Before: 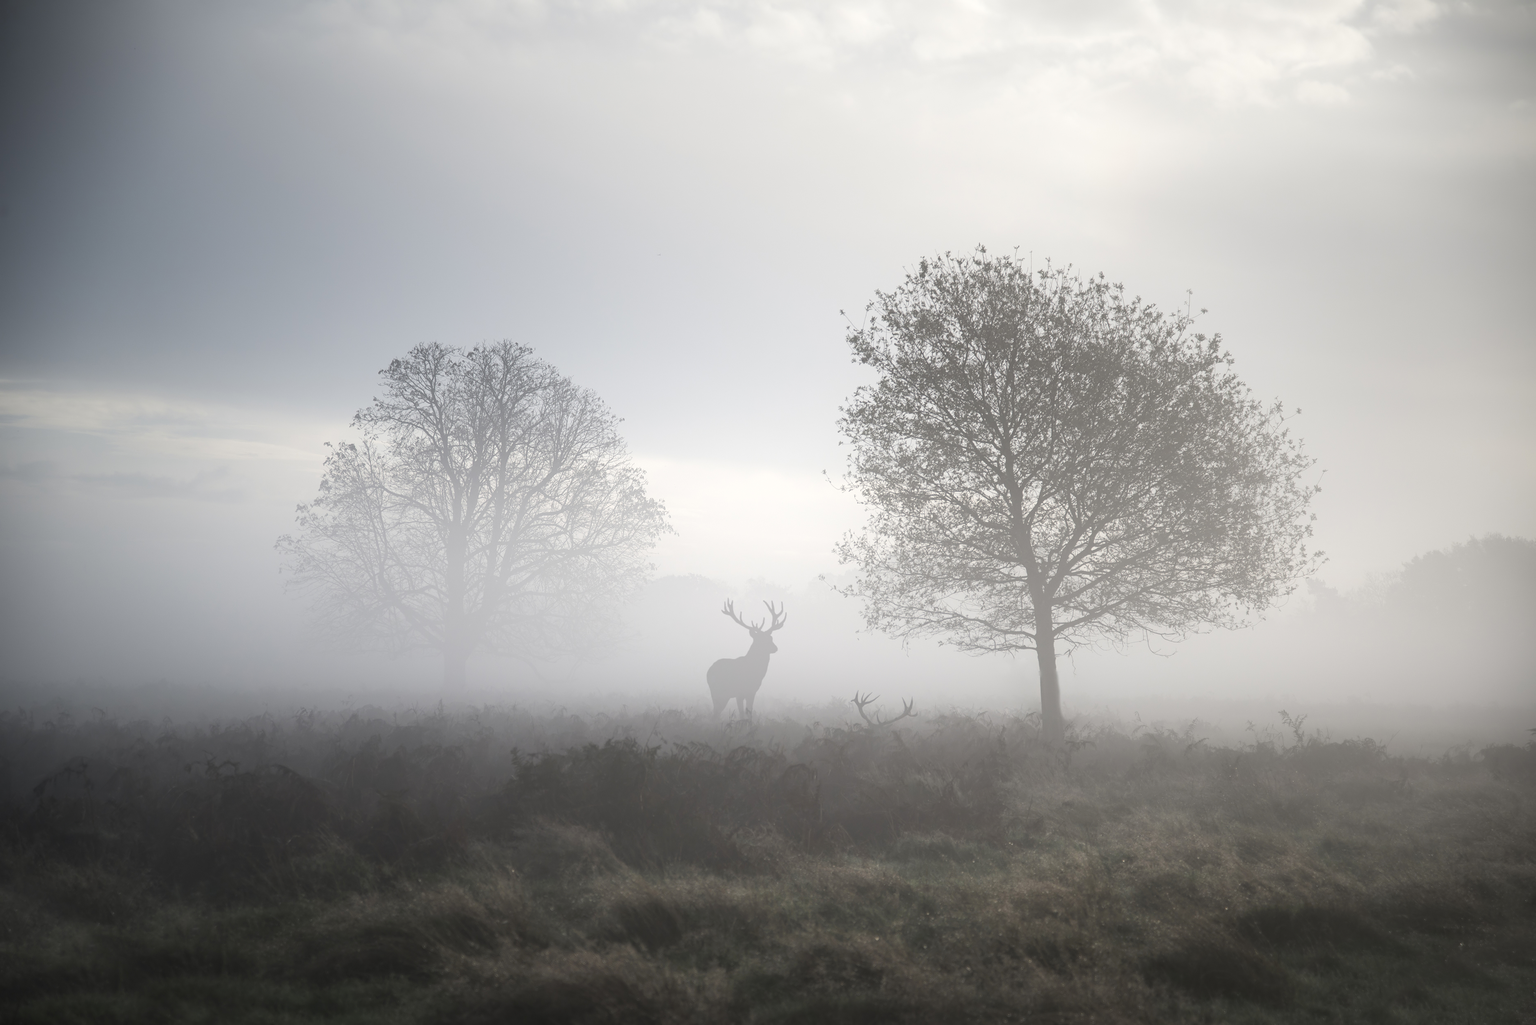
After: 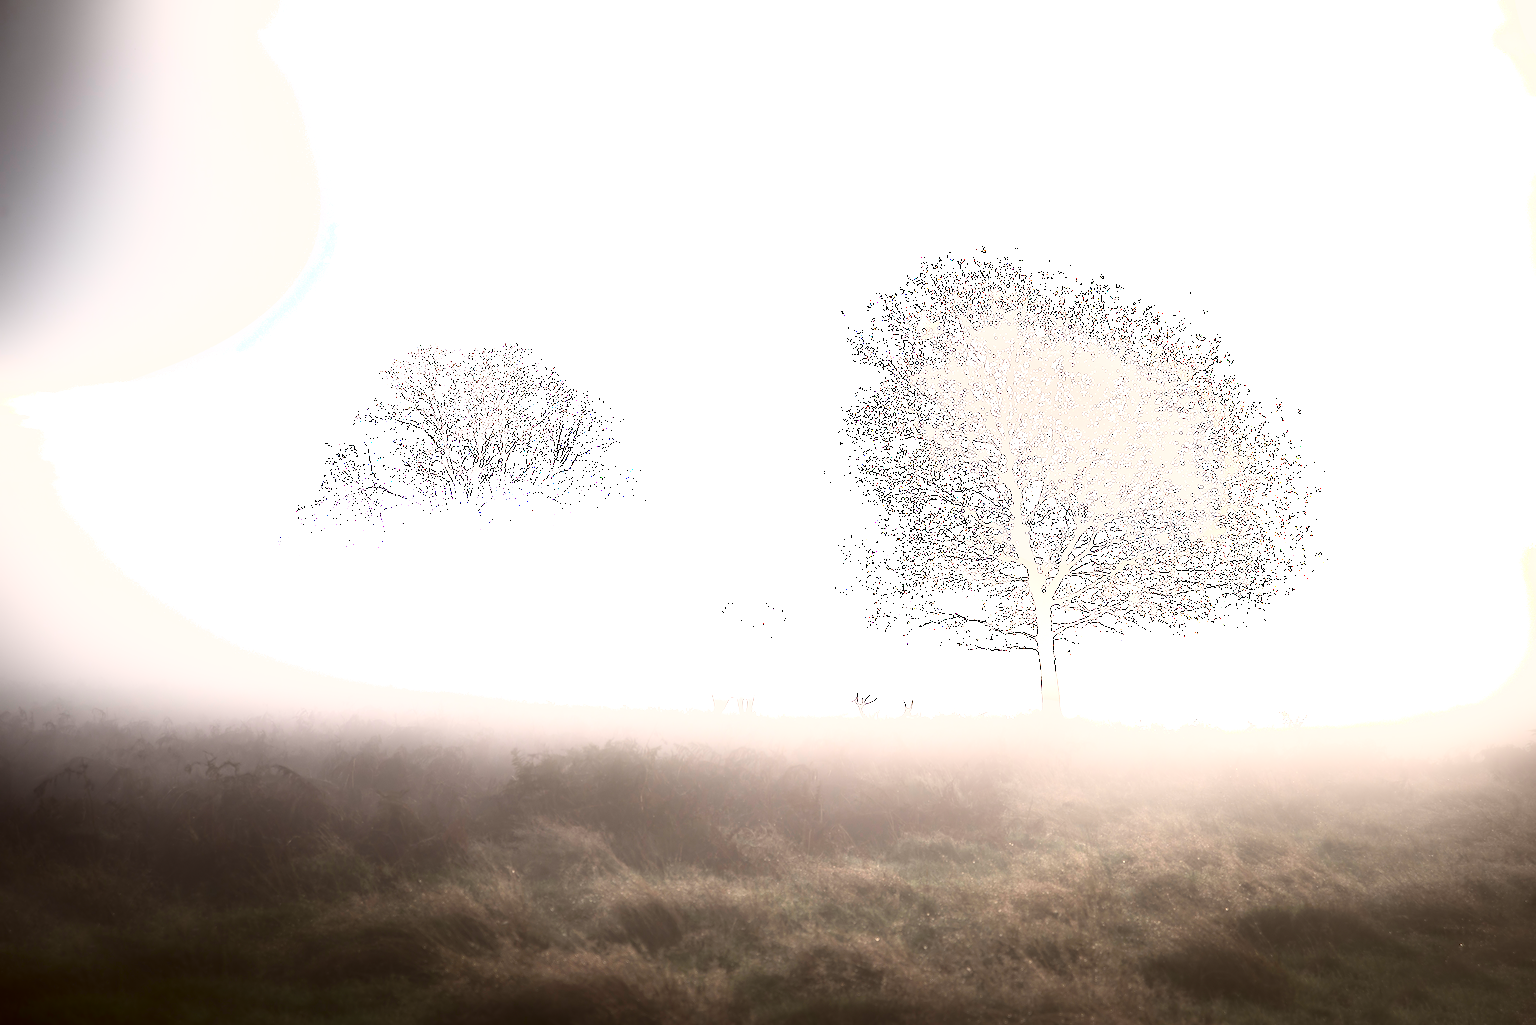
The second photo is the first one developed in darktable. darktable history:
exposure: black level correction -0.002, exposure 1.36 EV, compensate highlight preservation false
sharpen: amount 0.211
color correction: highlights a* 6.16, highlights b* 7.4, shadows a* 5.56, shadows b* 7.51, saturation 0.93
shadows and highlights: shadows -89.49, highlights 89.09, highlights color adjustment 46.54%, soften with gaussian
